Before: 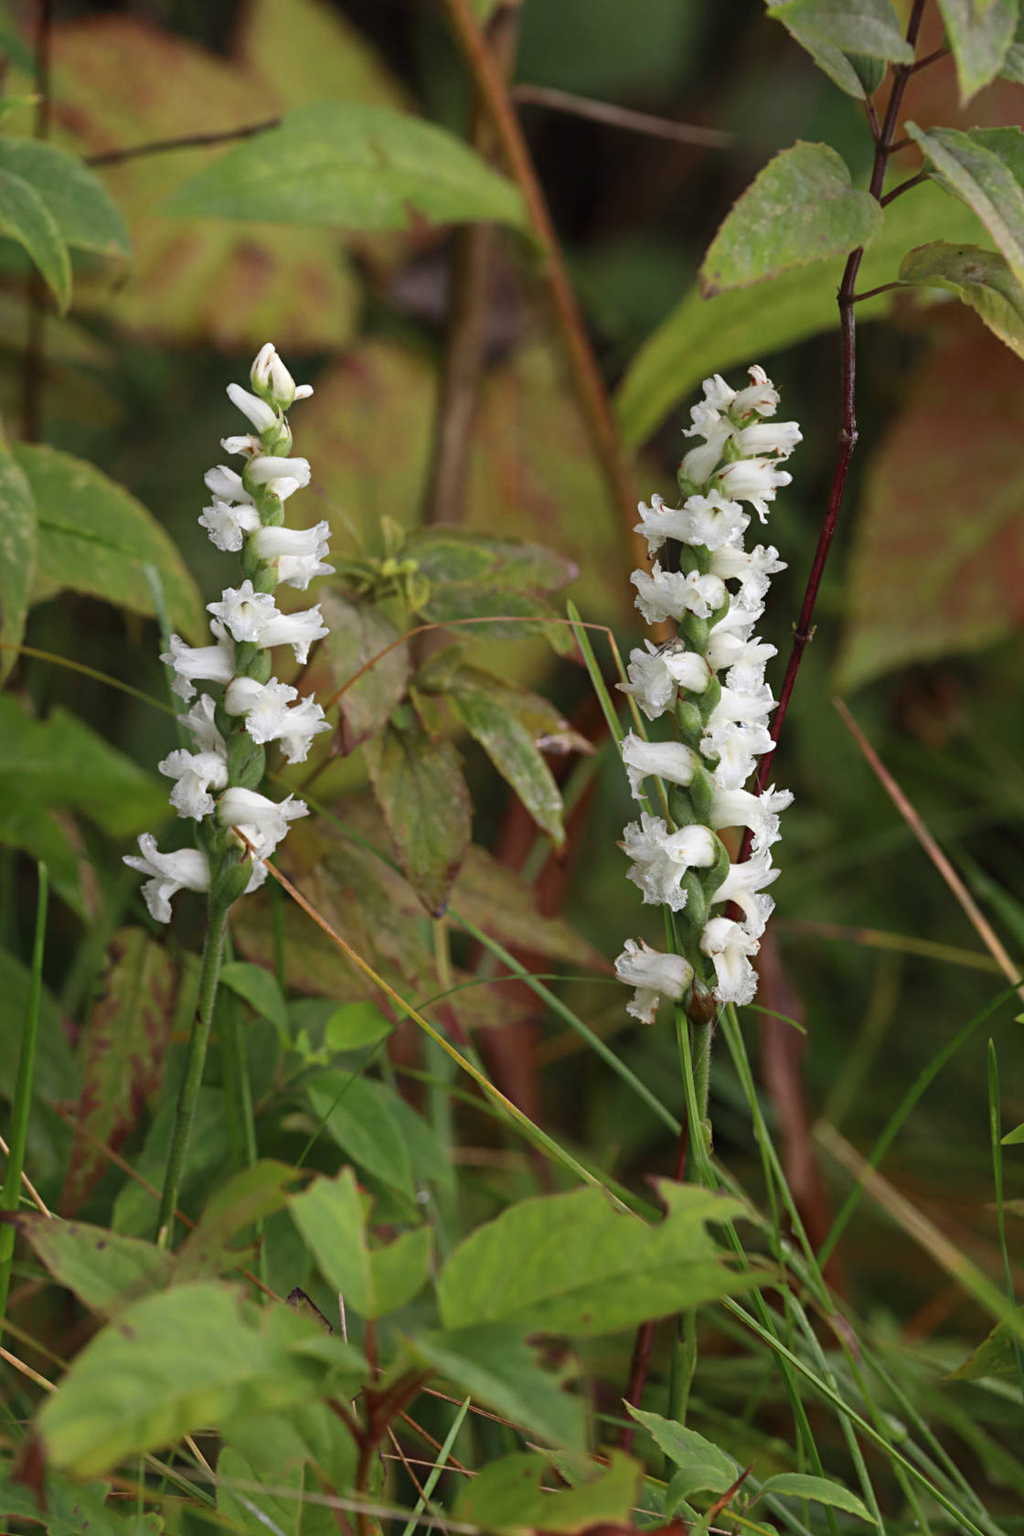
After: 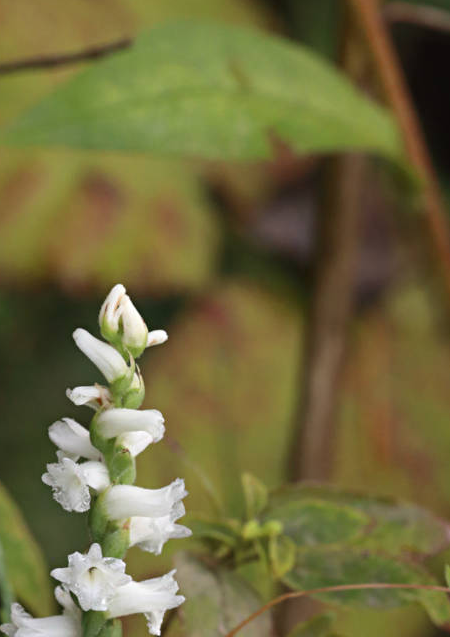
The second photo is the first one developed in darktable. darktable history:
crop: left 15.641%, top 5.45%, right 44.135%, bottom 56.63%
